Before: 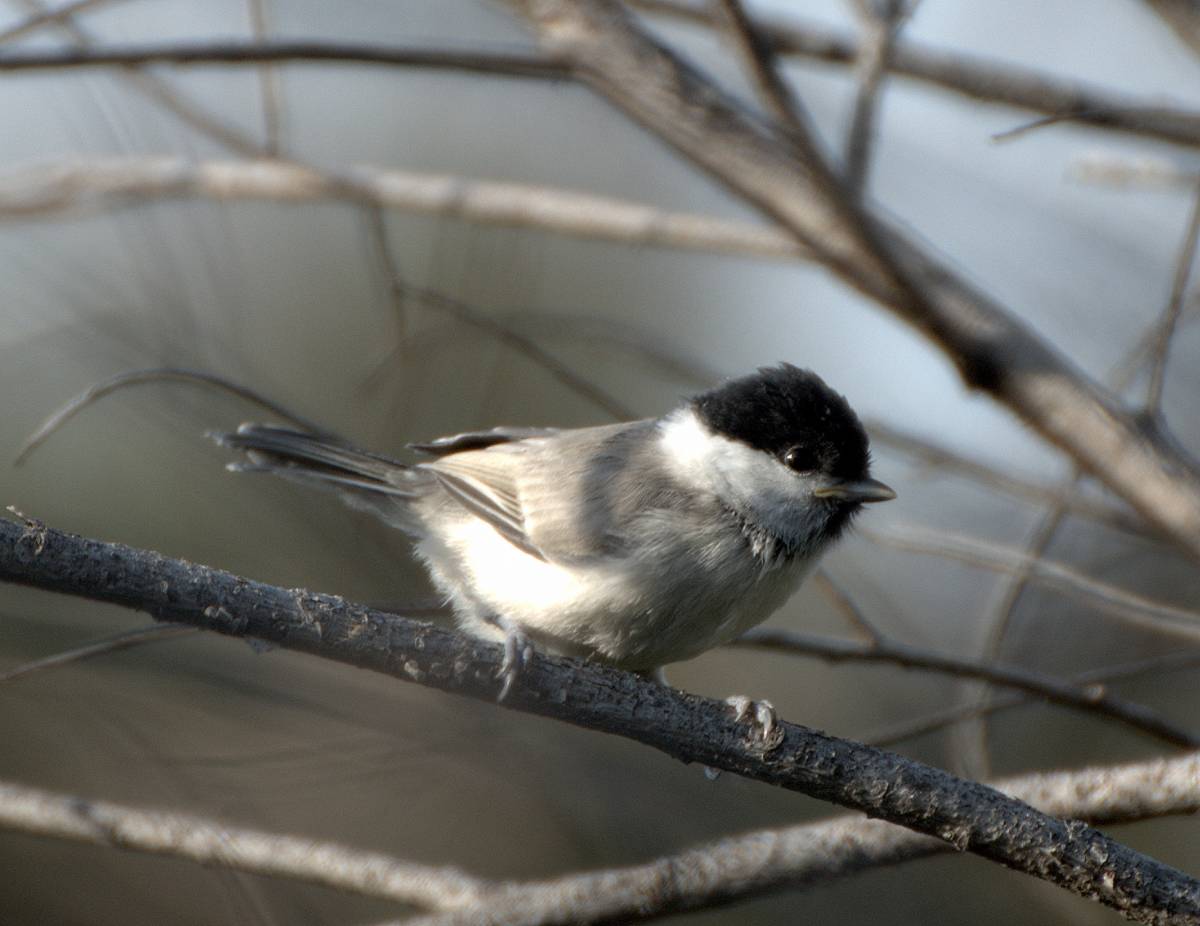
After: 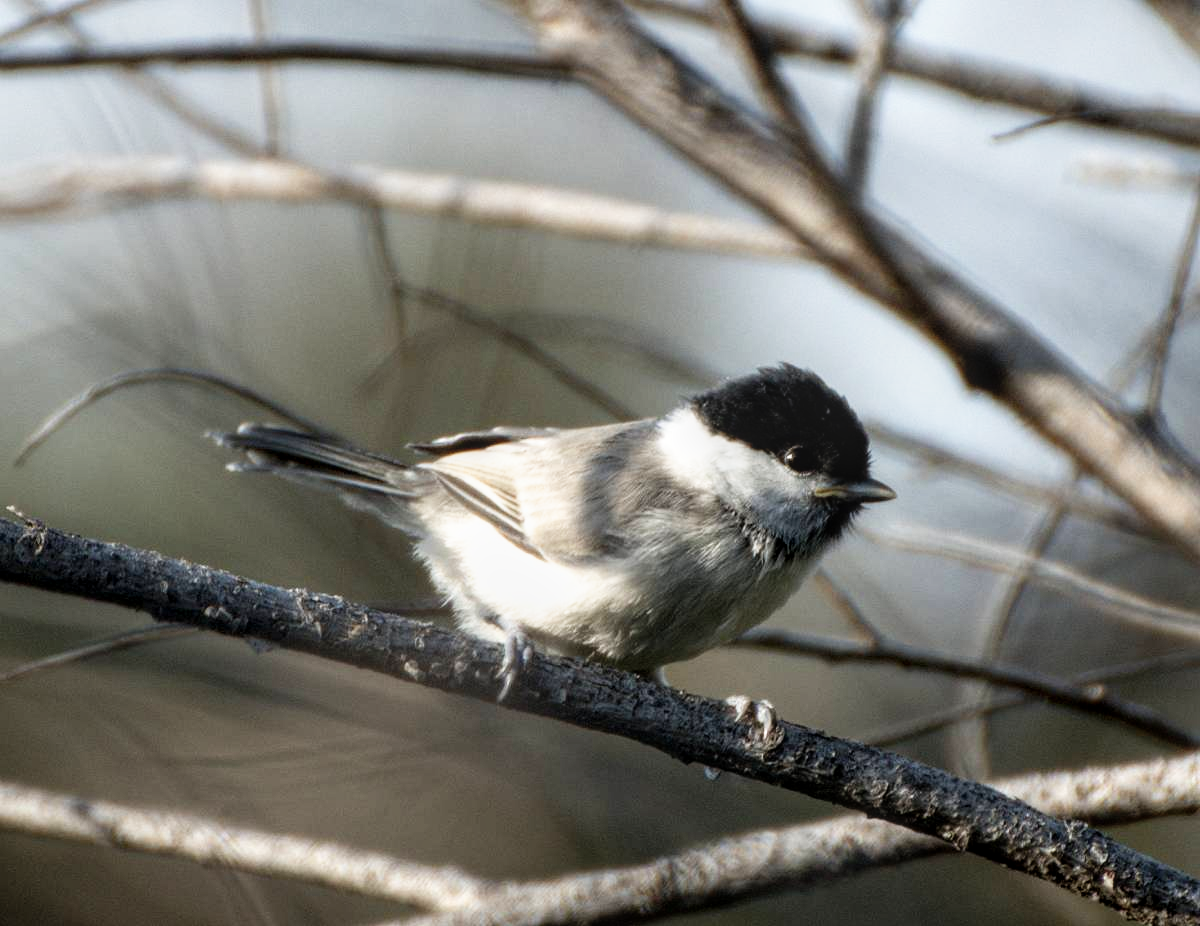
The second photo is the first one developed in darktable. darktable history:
local contrast: detail 130%
tone curve: curves: ch0 [(0, 0.023) (0.113, 0.084) (0.285, 0.301) (0.673, 0.796) (0.845, 0.932) (0.994, 0.971)]; ch1 [(0, 0) (0.456, 0.437) (0.498, 0.5) (0.57, 0.559) (0.631, 0.639) (1, 1)]; ch2 [(0, 0) (0.417, 0.44) (0.46, 0.453) (0.502, 0.507) (0.55, 0.57) (0.67, 0.712) (1, 1)], preserve colors none
